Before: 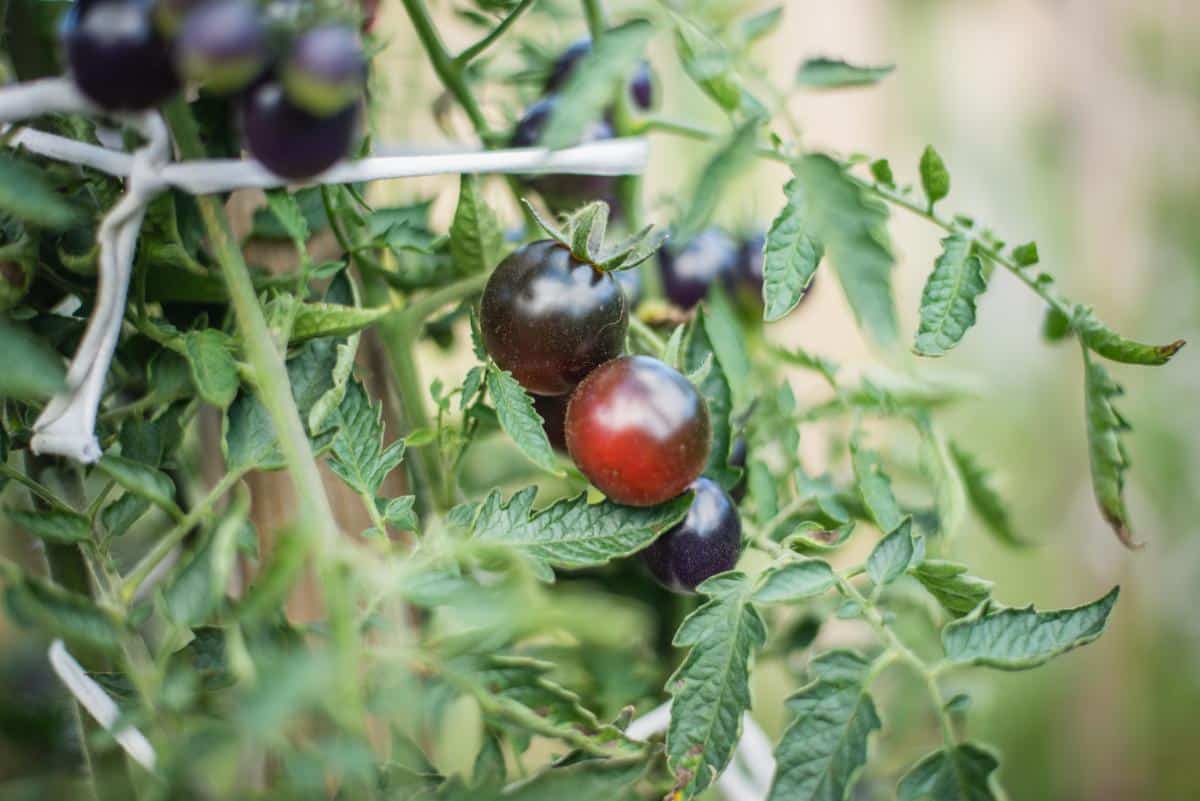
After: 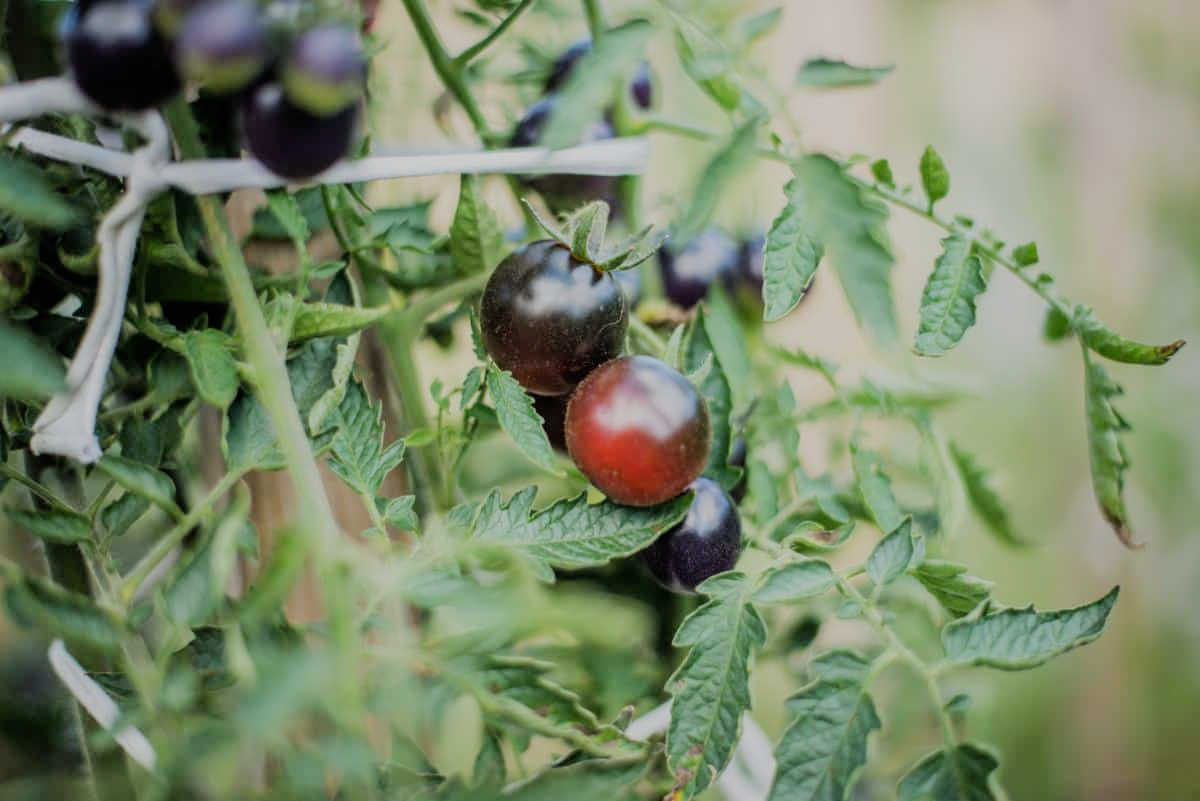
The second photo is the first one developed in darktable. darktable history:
filmic rgb: black relative exposure -7.09 EV, white relative exposure 5.35 EV, hardness 3.03
tone equalizer: edges refinement/feathering 500, mask exposure compensation -1.57 EV, preserve details no
